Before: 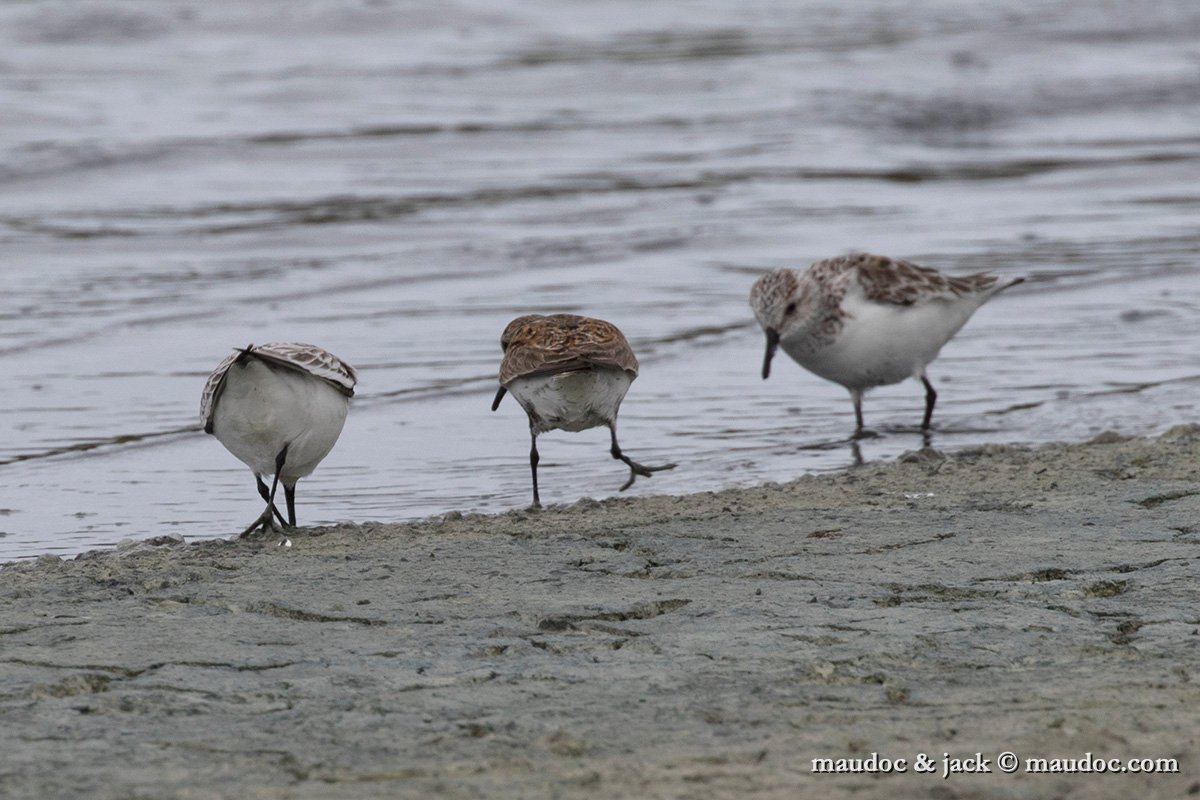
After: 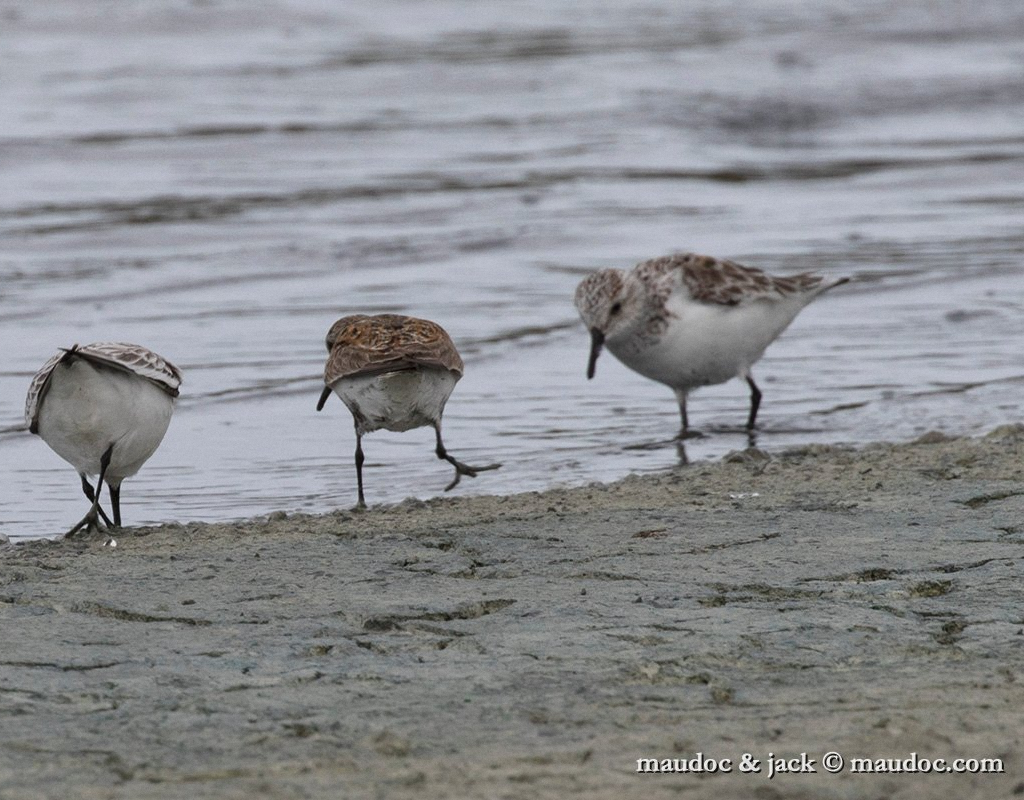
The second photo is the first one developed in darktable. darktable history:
grain: coarseness 0.09 ISO, strength 10%
crop and rotate: left 14.584%
